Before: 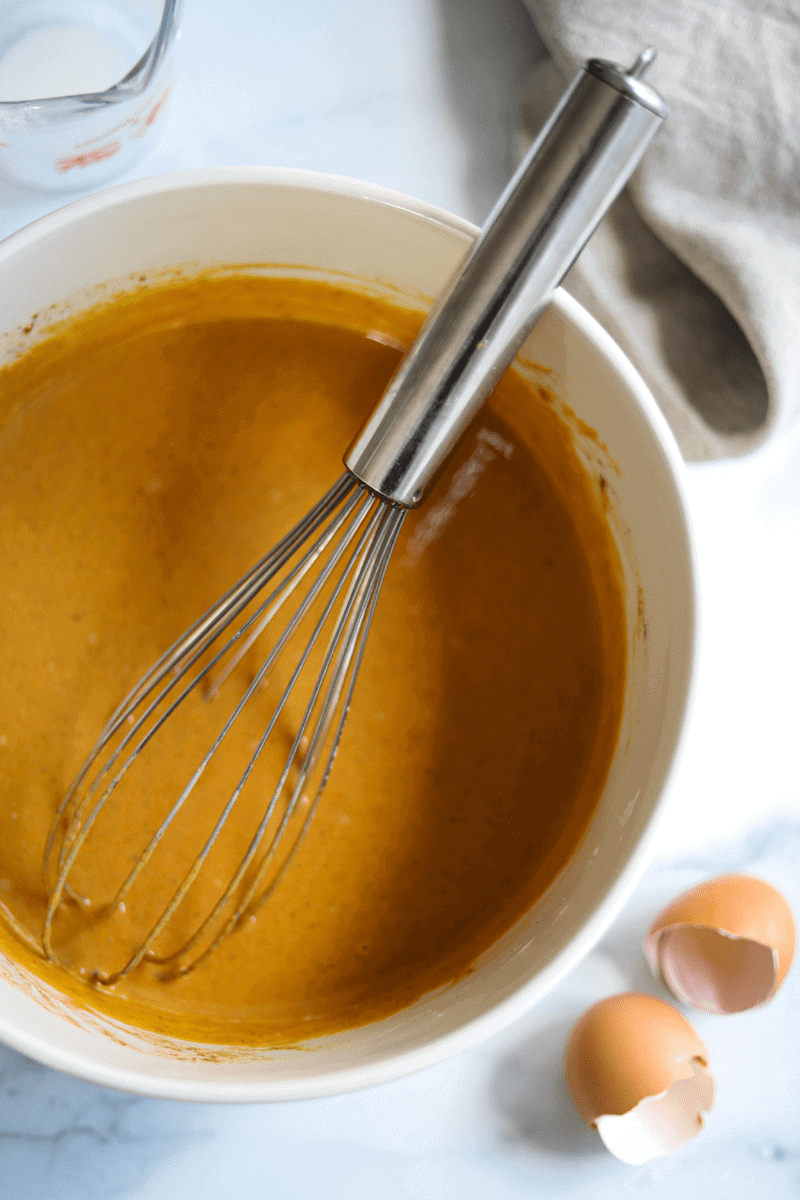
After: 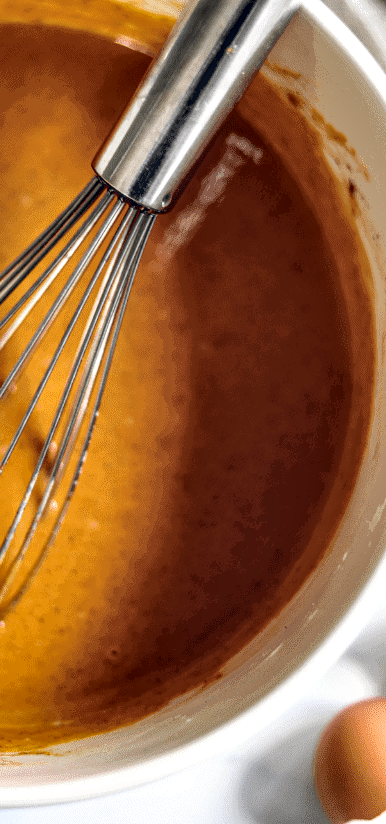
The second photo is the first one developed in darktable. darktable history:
color balance rgb: shadows lift › hue 87.51°, highlights gain › chroma 1.35%, highlights gain › hue 55.1°, global offset › chroma 0.13%, global offset › hue 253.66°, perceptual saturation grading › global saturation 16.38%
crop: left 31.379%, top 24.658%, right 20.326%, bottom 6.628%
local contrast: highlights 12%, shadows 38%, detail 183%, midtone range 0.471
tone curve: curves: ch0 [(0, 0.012) (0.056, 0.046) (0.218, 0.213) (0.606, 0.62) (0.82, 0.846) (1, 1)]; ch1 [(0, 0) (0.226, 0.261) (0.403, 0.437) (0.469, 0.472) (0.495, 0.499) (0.514, 0.504) (0.545, 0.555) (0.59, 0.598) (0.714, 0.733) (1, 1)]; ch2 [(0, 0) (0.269, 0.299) (0.459, 0.45) (0.498, 0.499) (0.523, 0.512) (0.568, 0.558) (0.634, 0.617) (0.702, 0.662) (0.781, 0.775) (1, 1)], color space Lab, independent channels, preserve colors none
